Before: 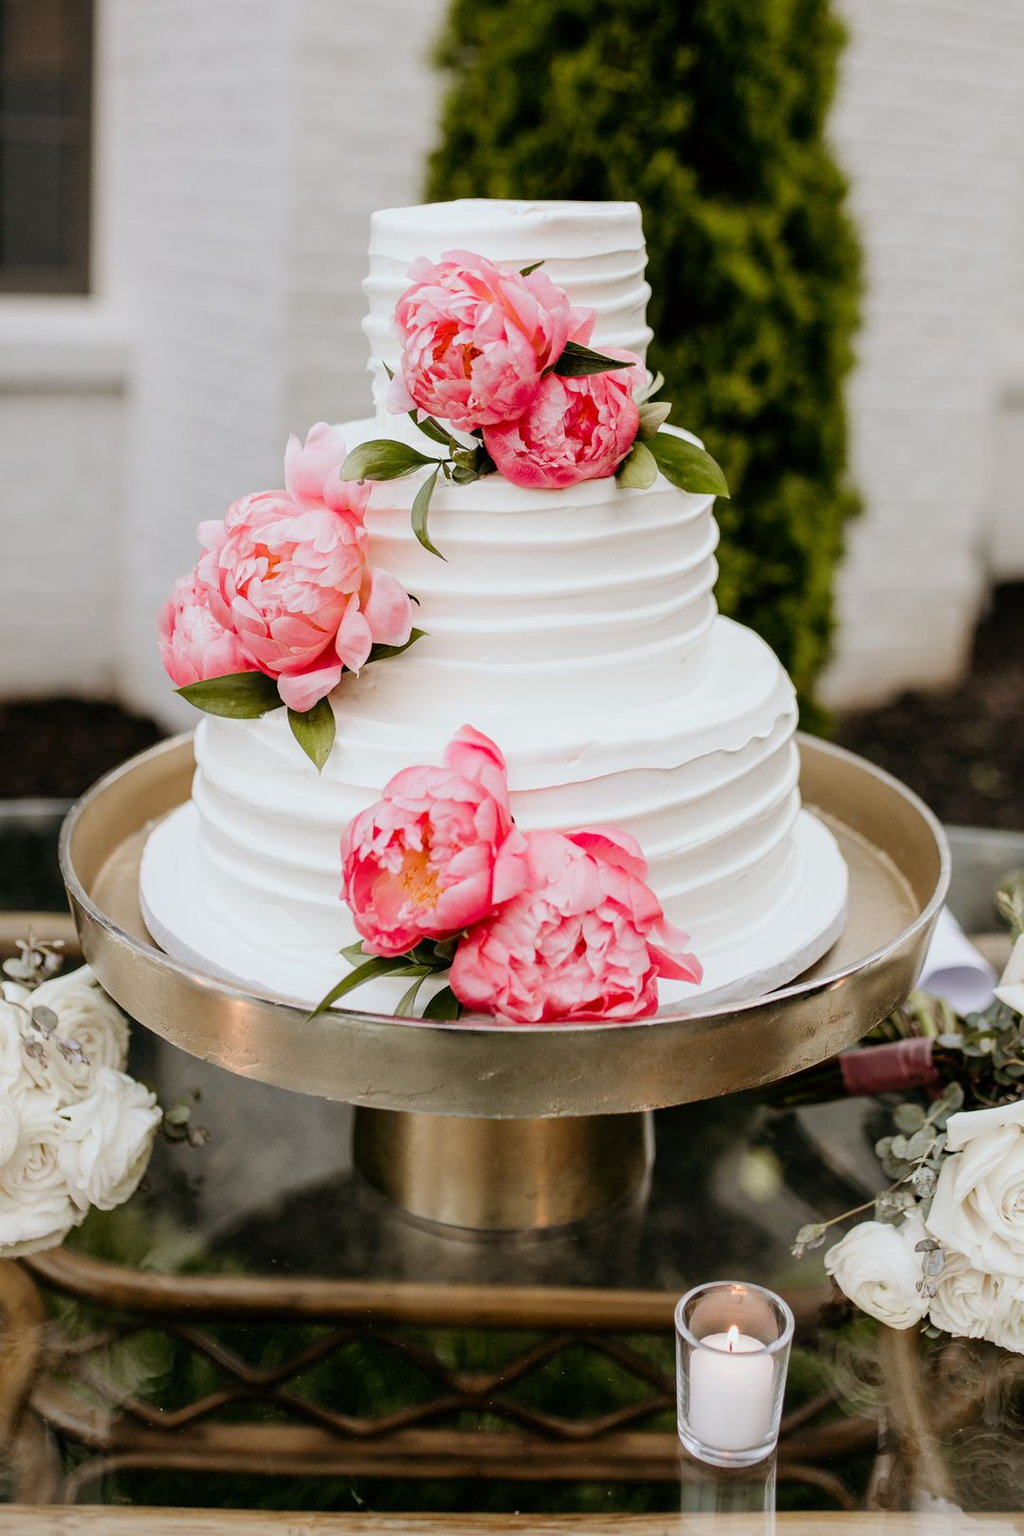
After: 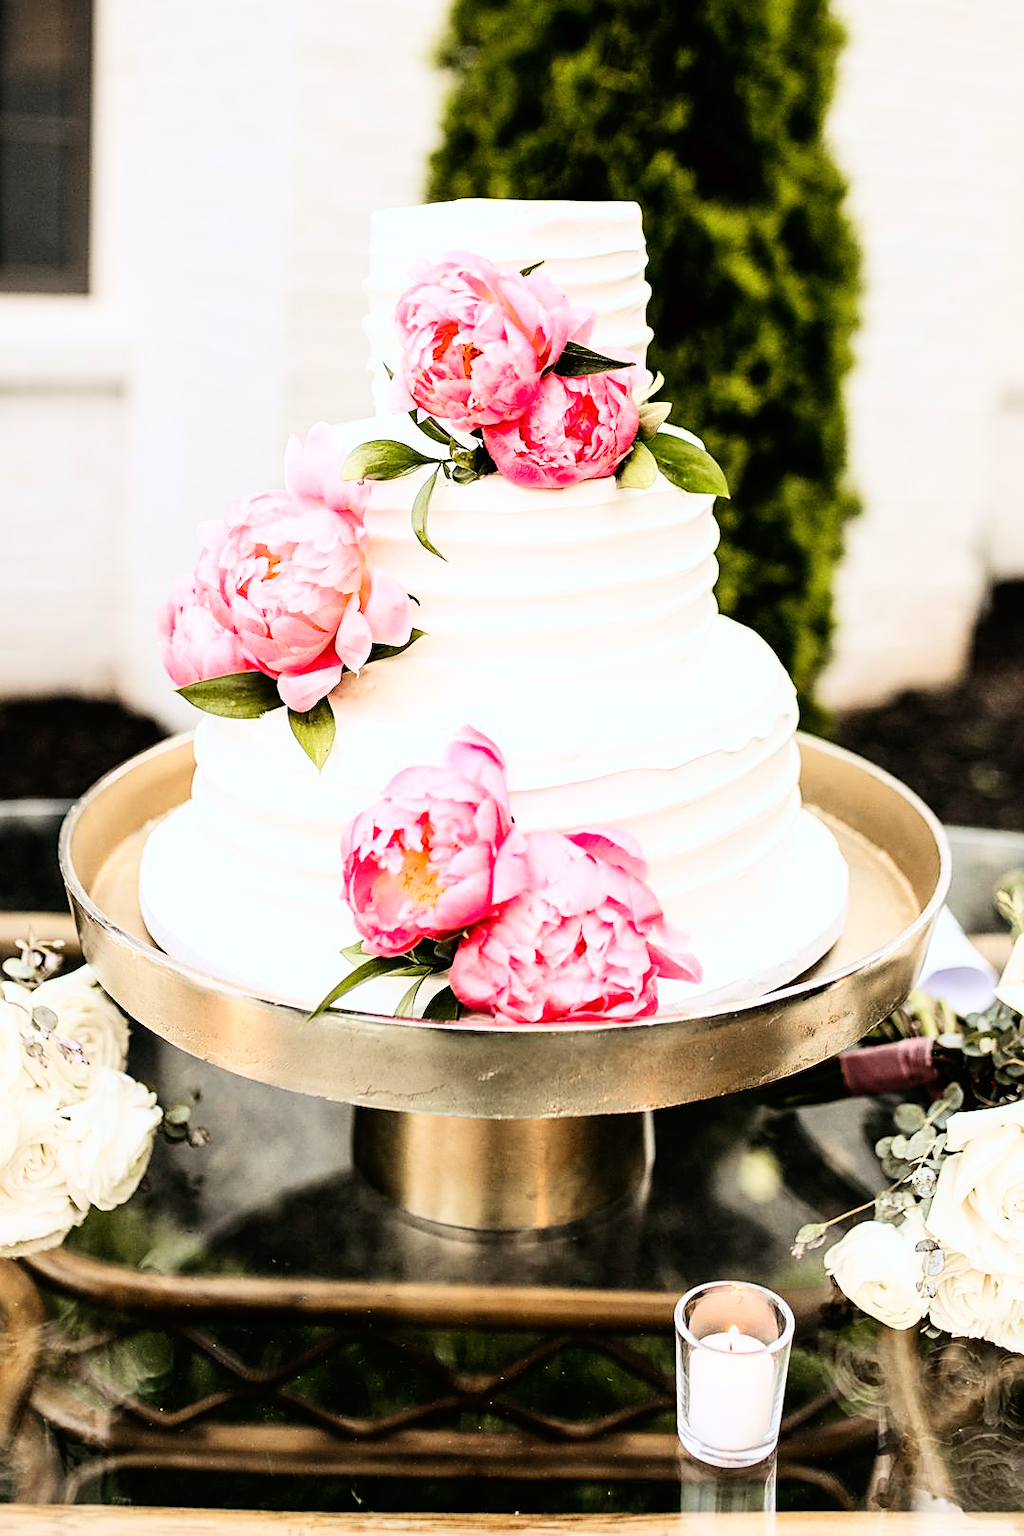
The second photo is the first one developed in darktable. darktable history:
sharpen: radius 1.935
base curve: curves: ch0 [(0, 0) (0.007, 0.004) (0.027, 0.03) (0.046, 0.07) (0.207, 0.54) (0.442, 0.872) (0.673, 0.972) (1, 1)]
